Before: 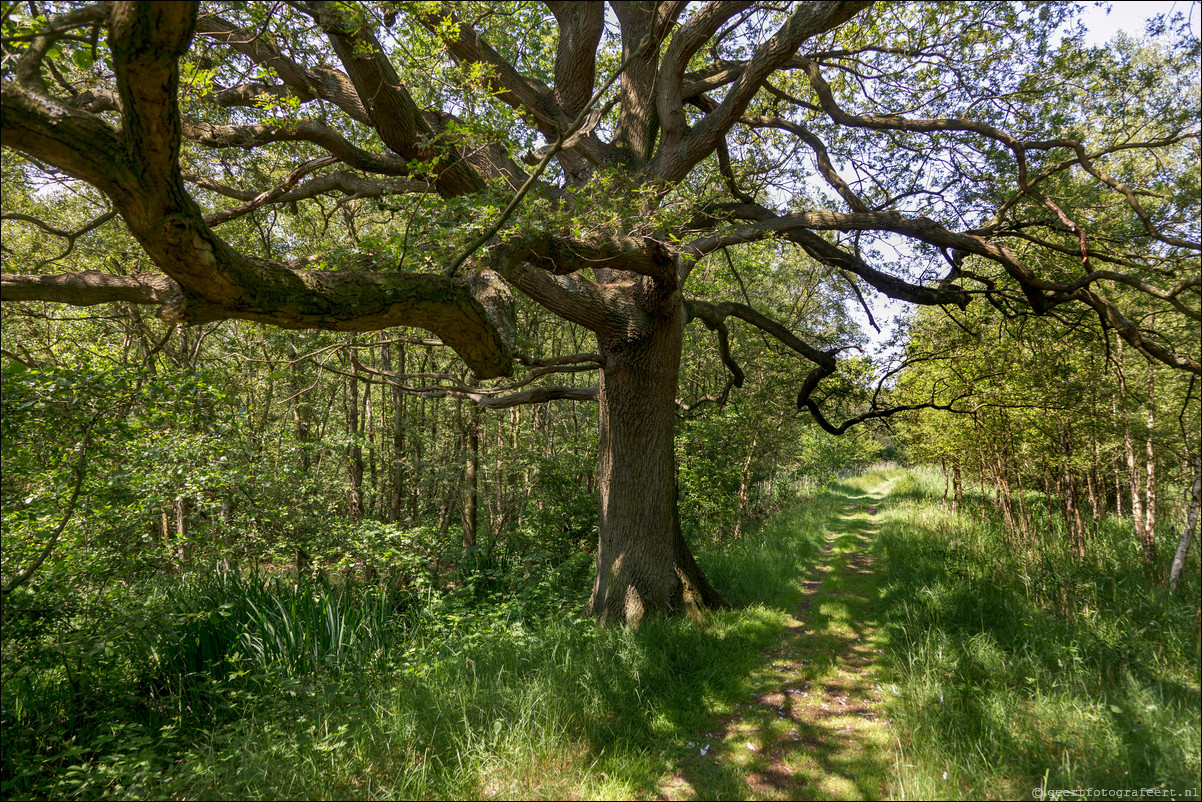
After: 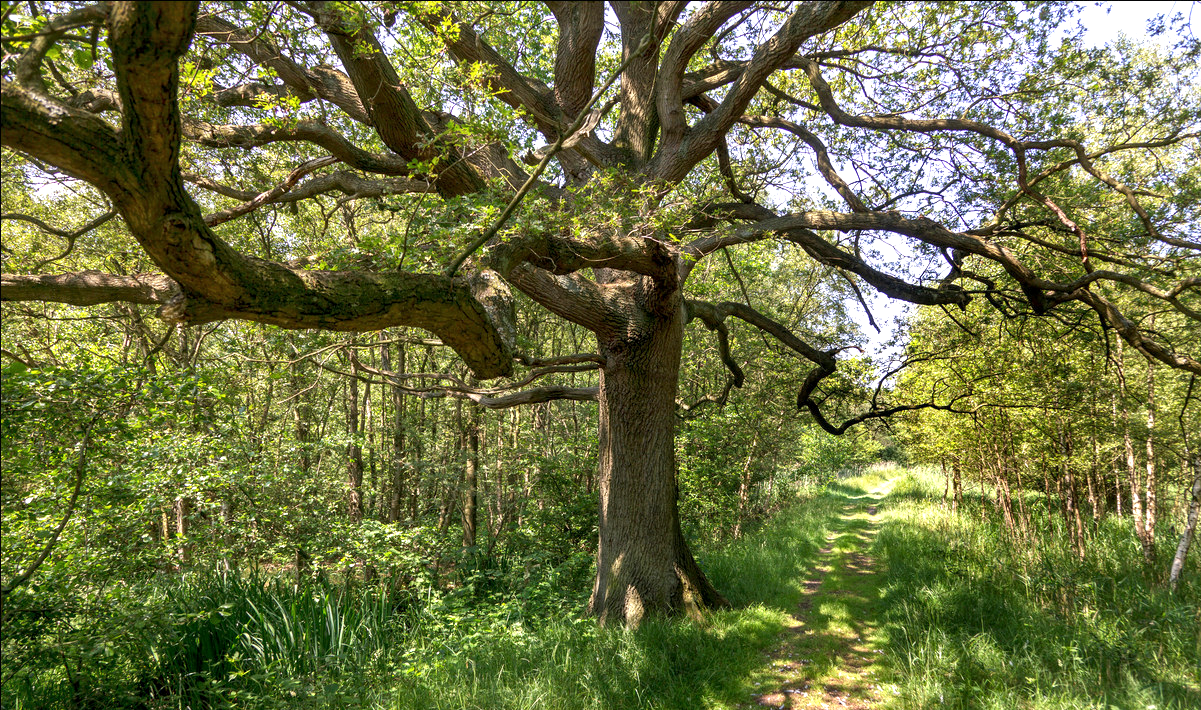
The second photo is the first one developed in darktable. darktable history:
local contrast: highlights 101%, shadows 97%, detail 119%, midtone range 0.2
crop and rotate: top 0%, bottom 11.467%
exposure: black level correction 0, exposure 0.692 EV, compensate highlight preservation false
